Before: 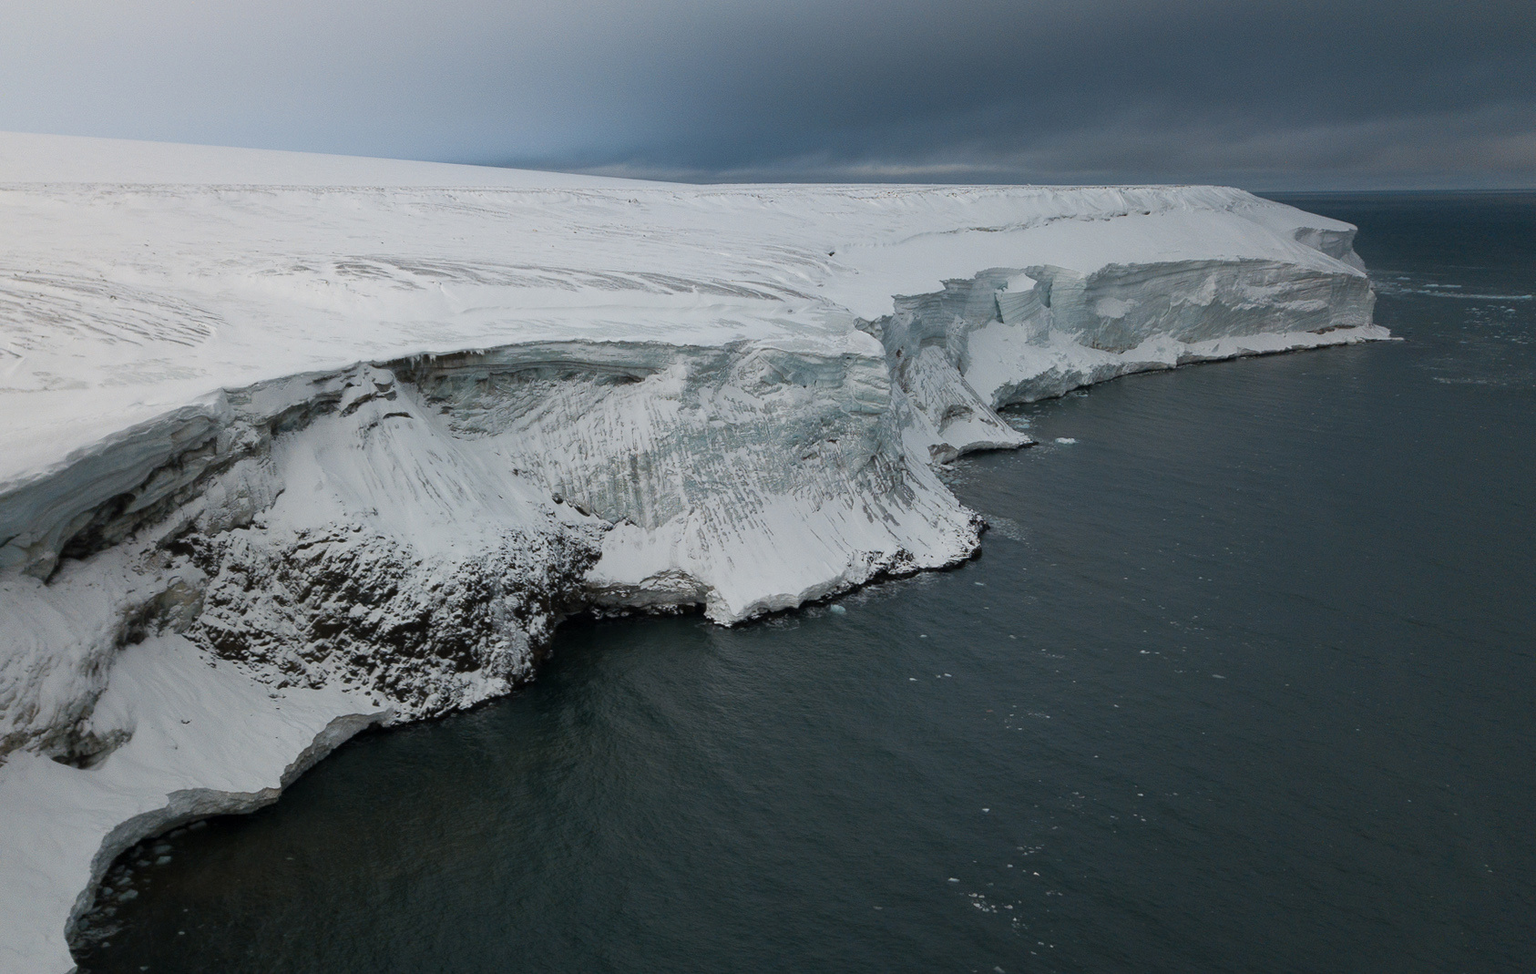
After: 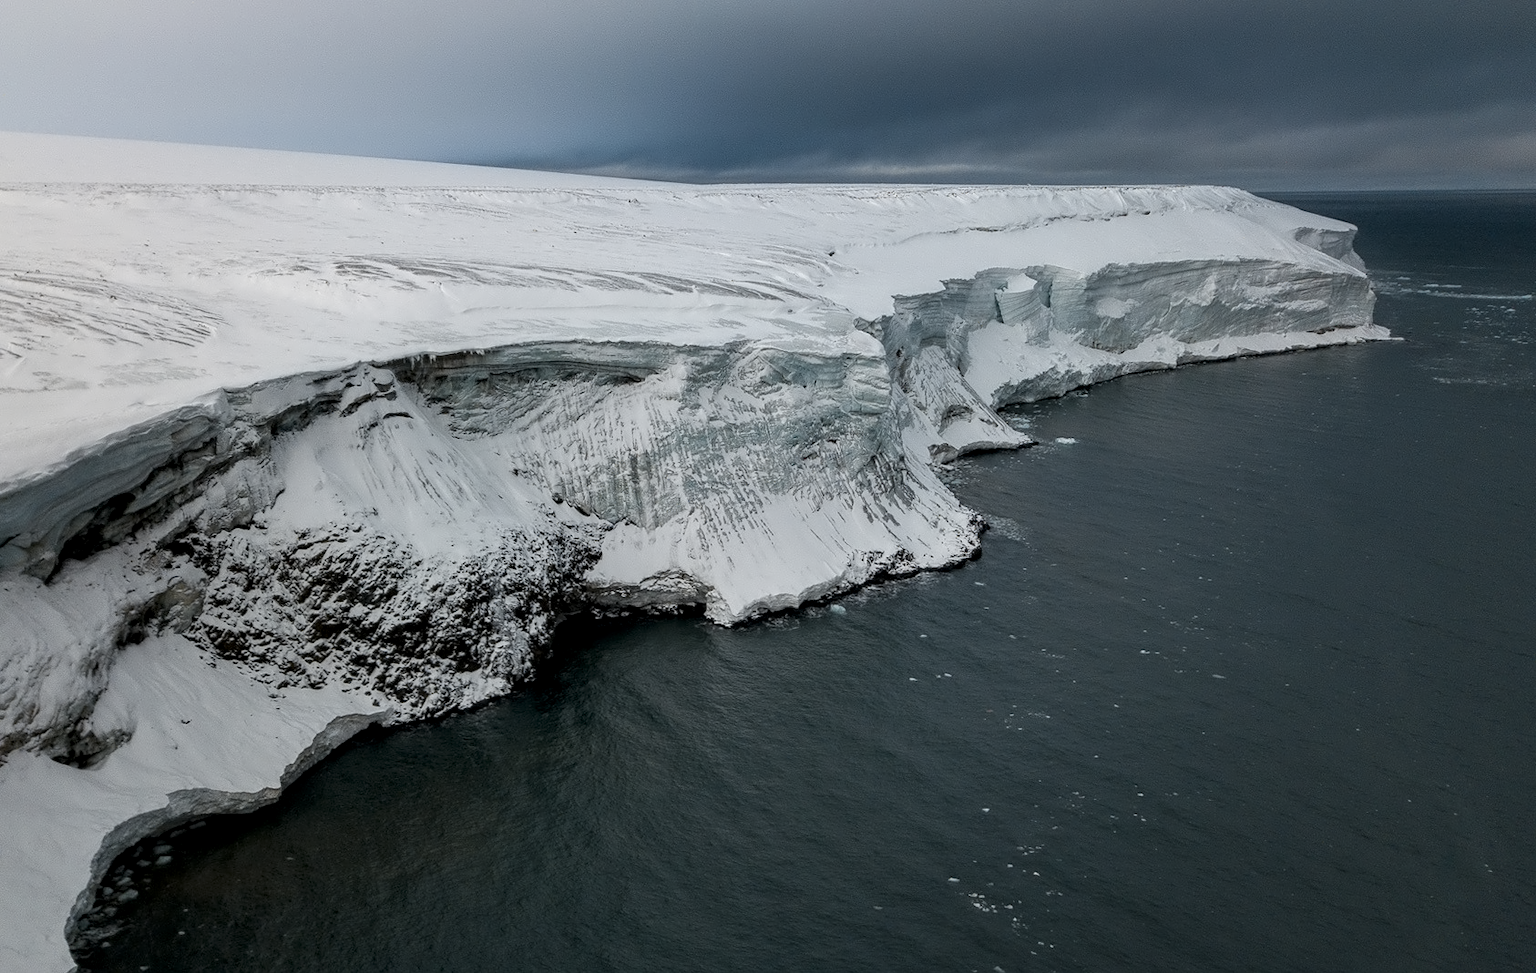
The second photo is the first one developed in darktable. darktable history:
contrast equalizer: y [[0.5 ×4, 0.524, 0.59], [0.5 ×6], [0.5 ×6], [0, 0, 0, 0.01, 0.045, 0.012], [0, 0, 0, 0.044, 0.195, 0.131]]
local contrast: highlights 20%, detail 150%
